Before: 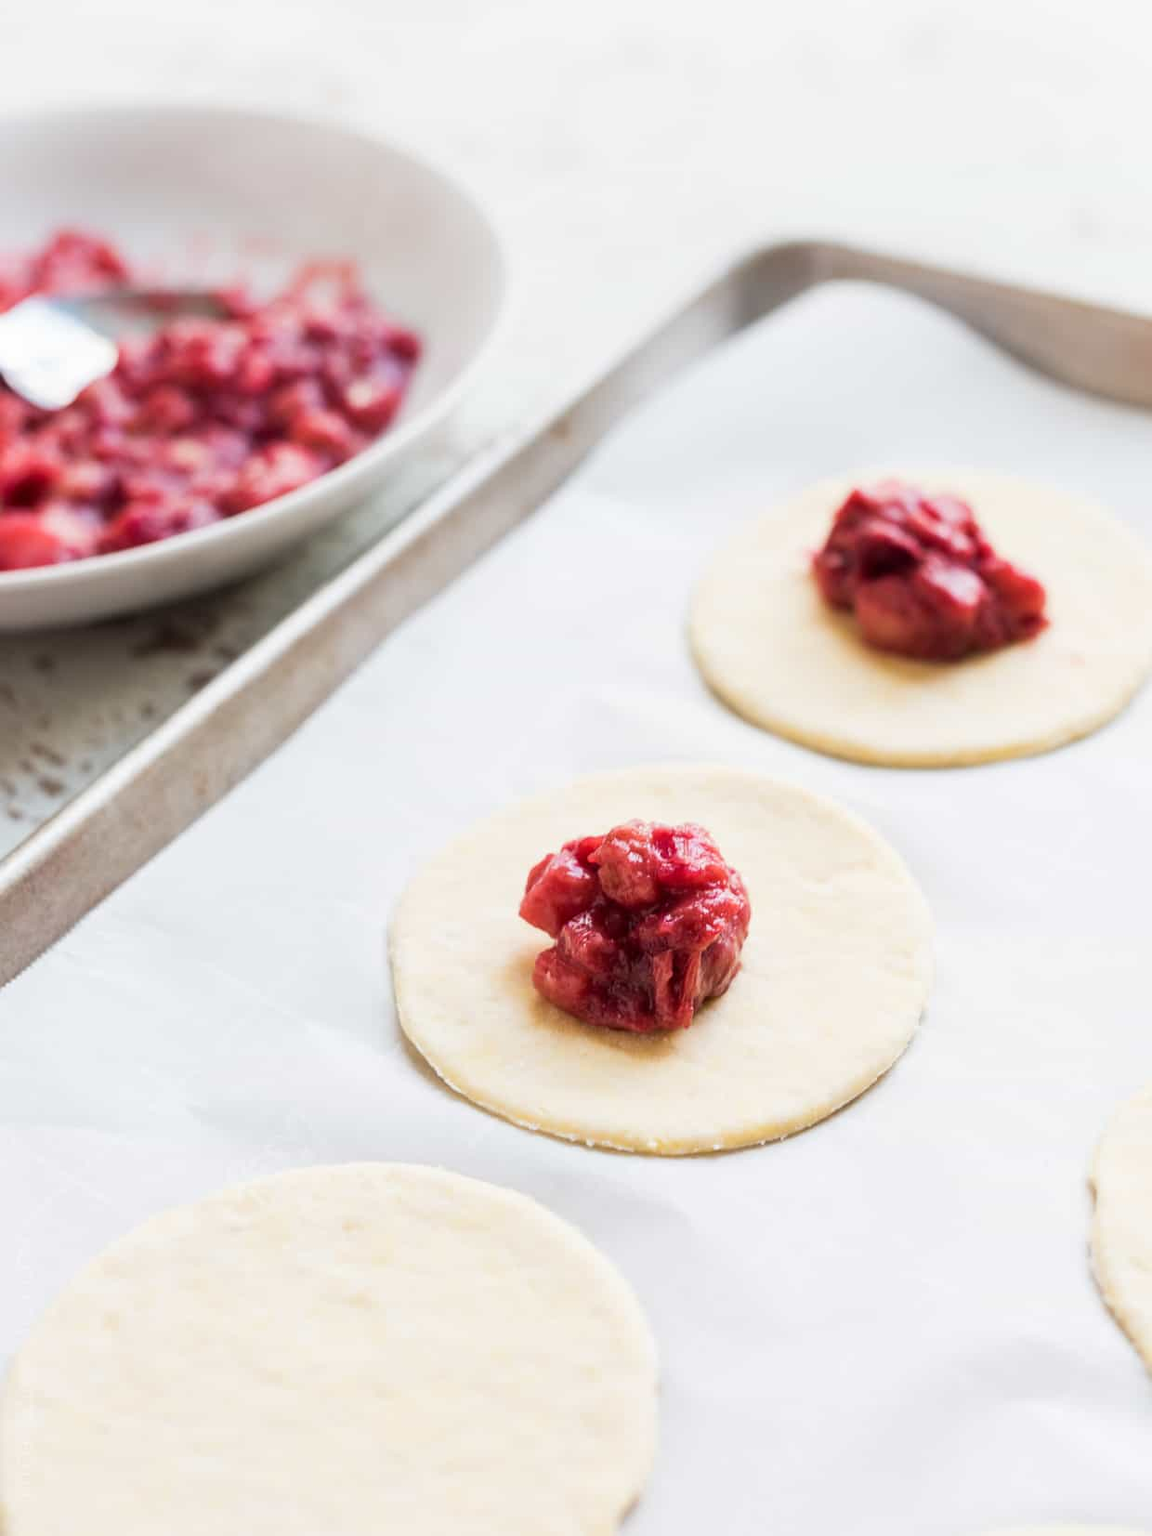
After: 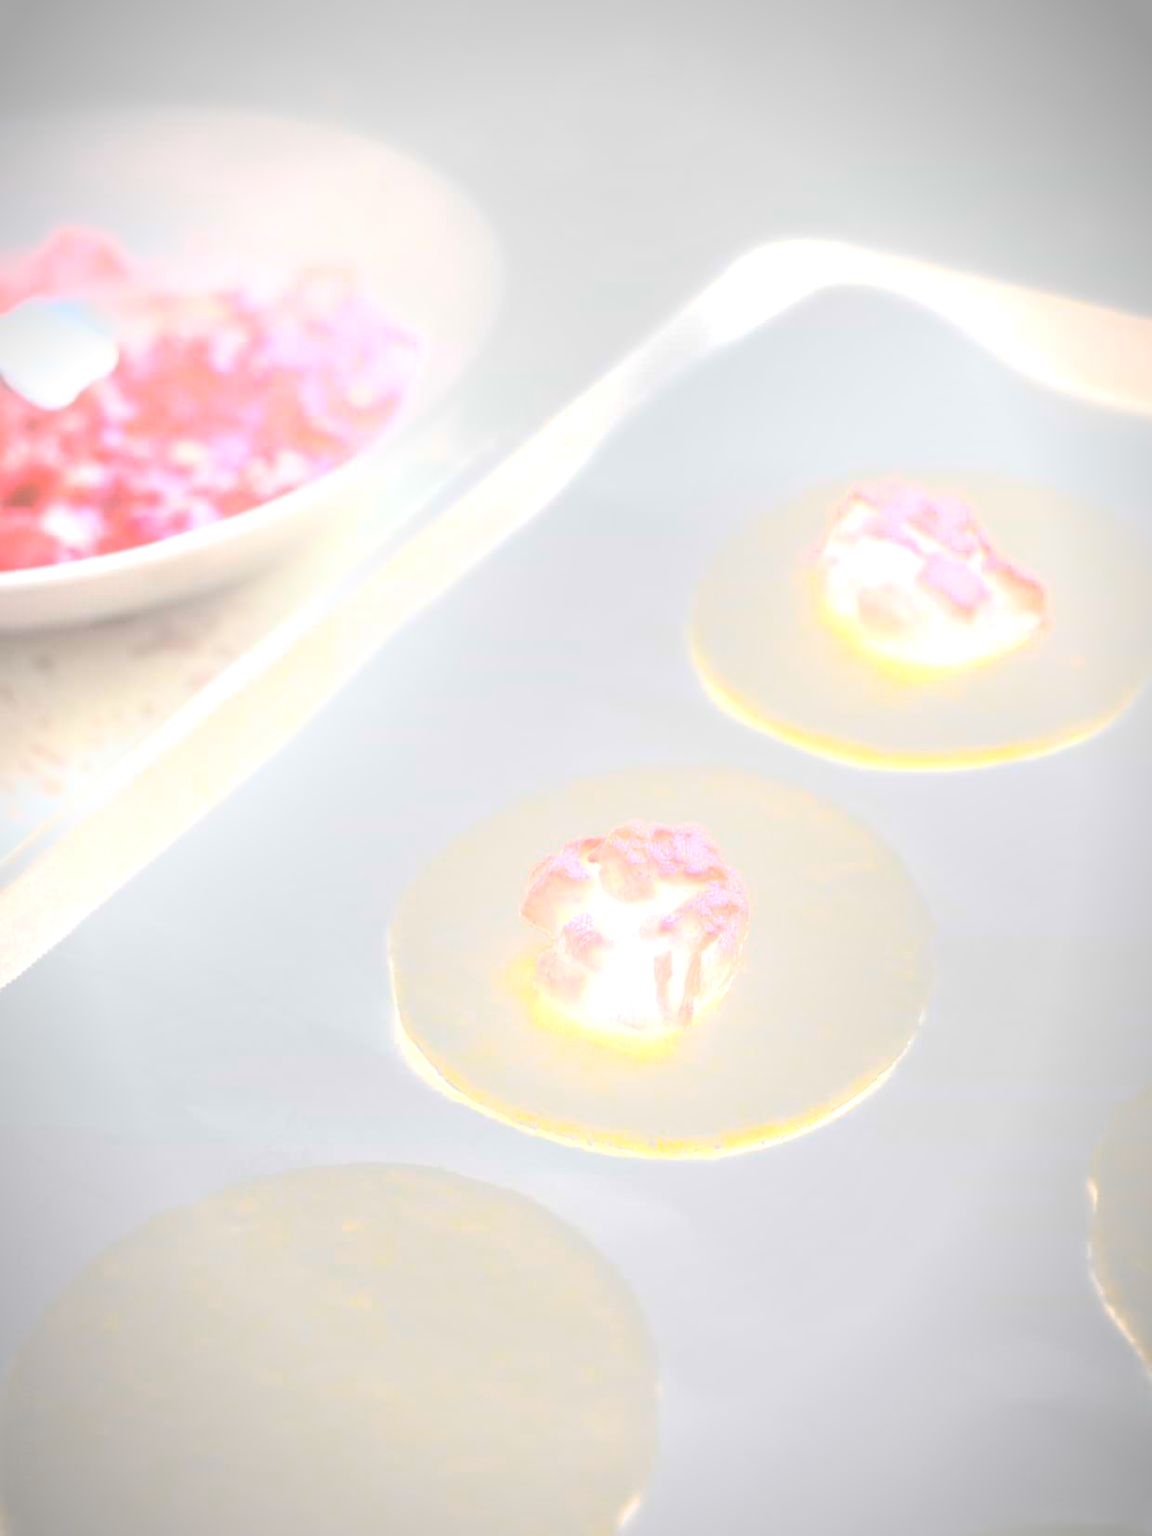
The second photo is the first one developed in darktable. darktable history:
local contrast: detail 150%
exposure: exposure 1 EV, compensate highlight preservation false
bloom: size 38%, threshold 95%, strength 30%
vignetting: fall-off start 87%, automatic ratio true
